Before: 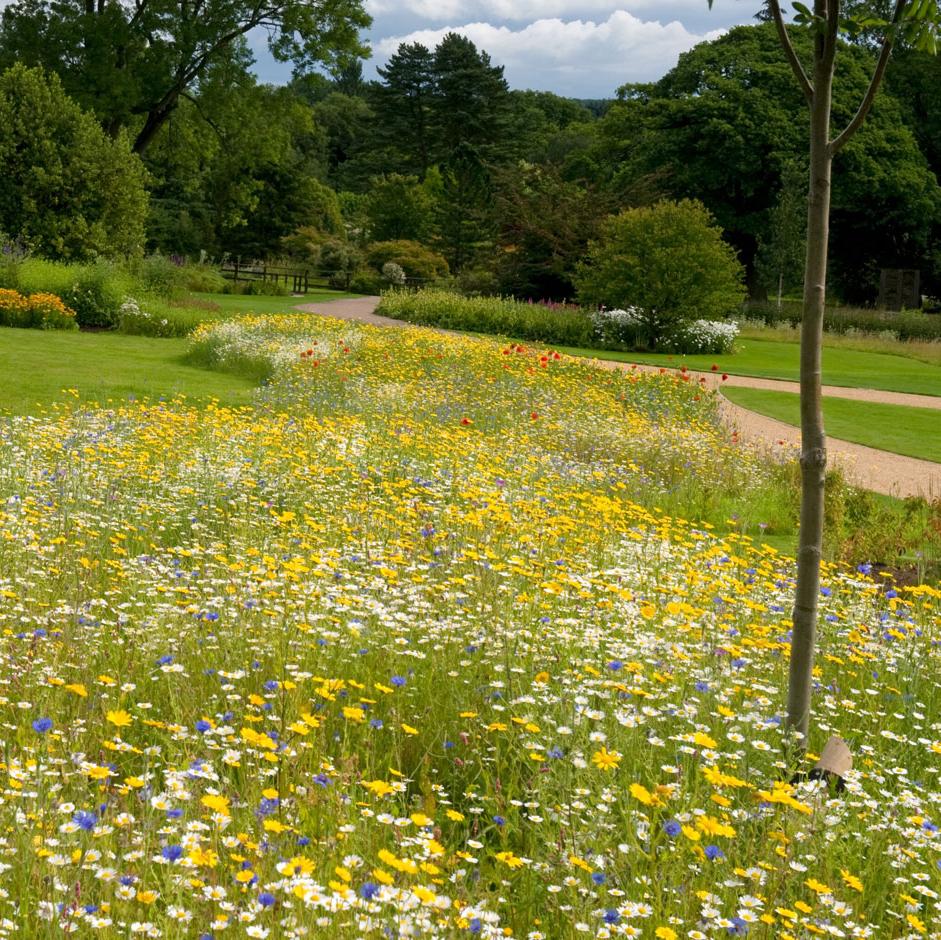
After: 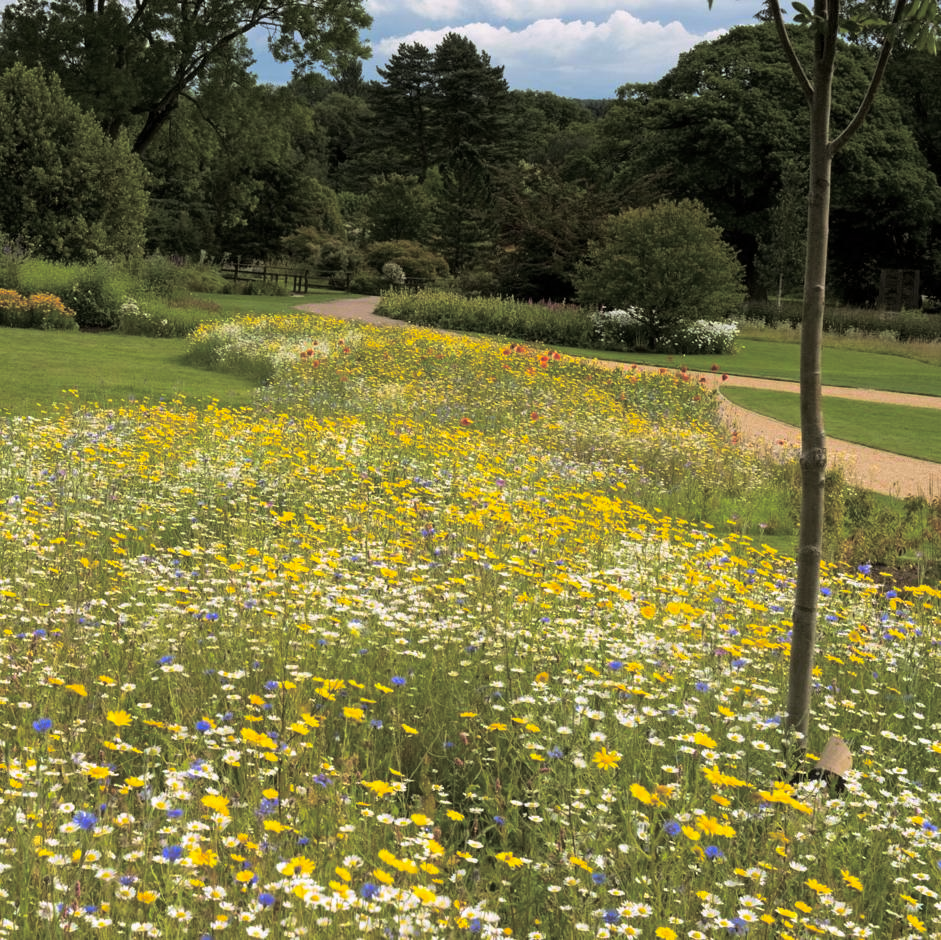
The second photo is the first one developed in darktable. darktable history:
contrast brightness saturation: saturation 0.18
split-toning: shadows › hue 46.8°, shadows › saturation 0.17, highlights › hue 316.8°, highlights › saturation 0.27, balance -51.82
